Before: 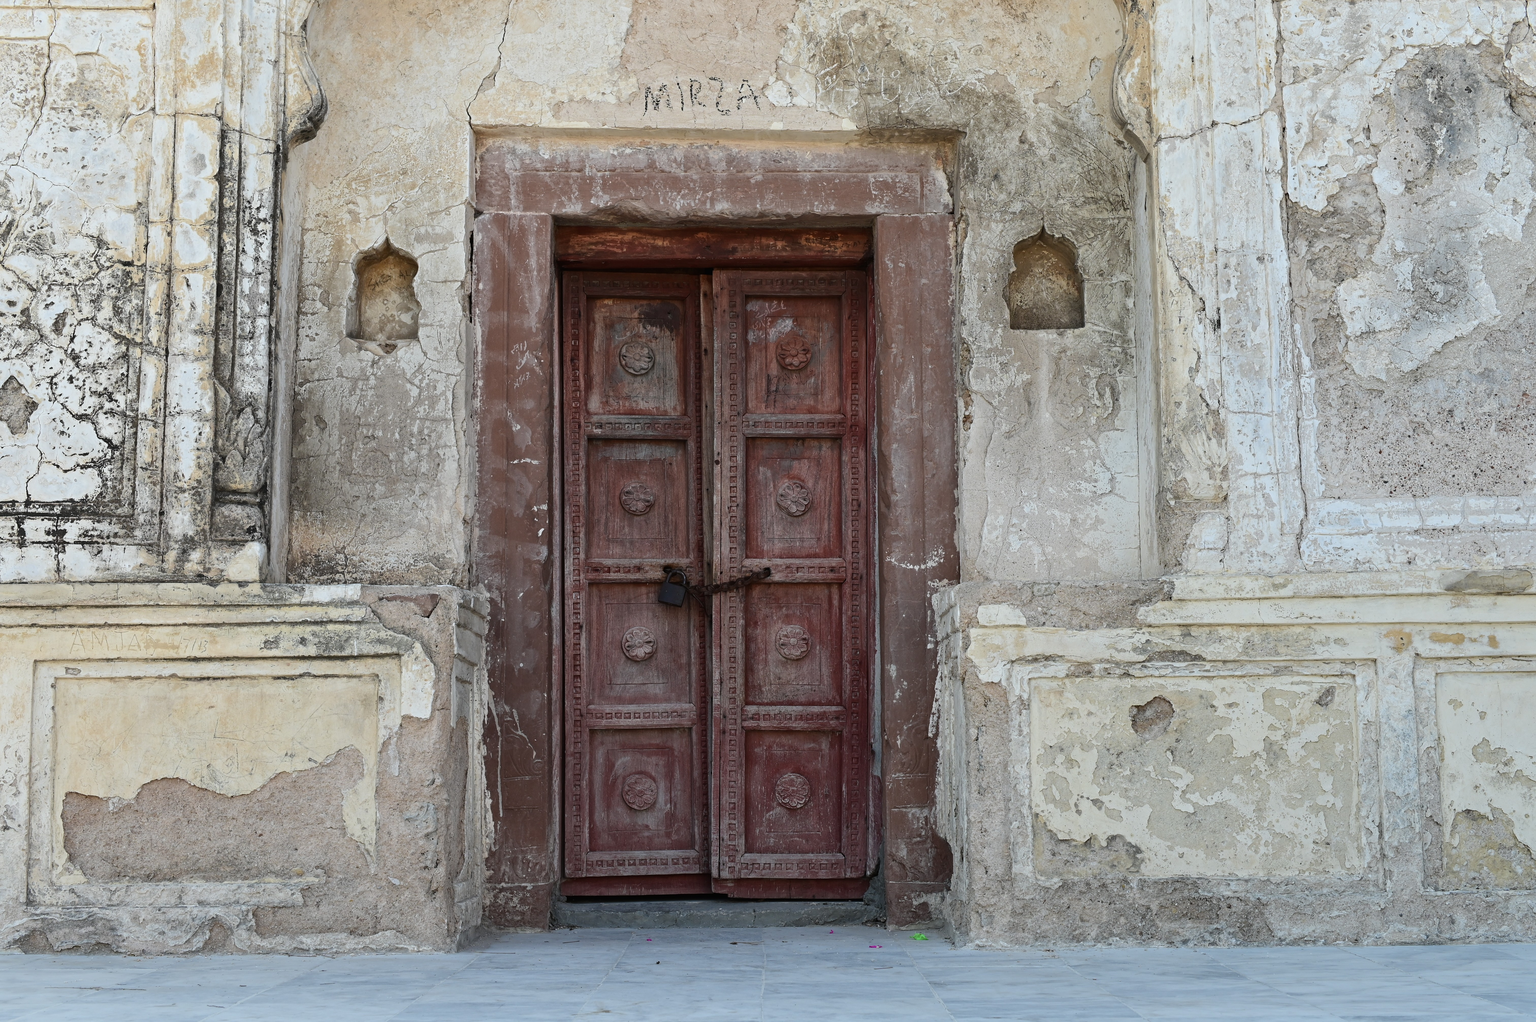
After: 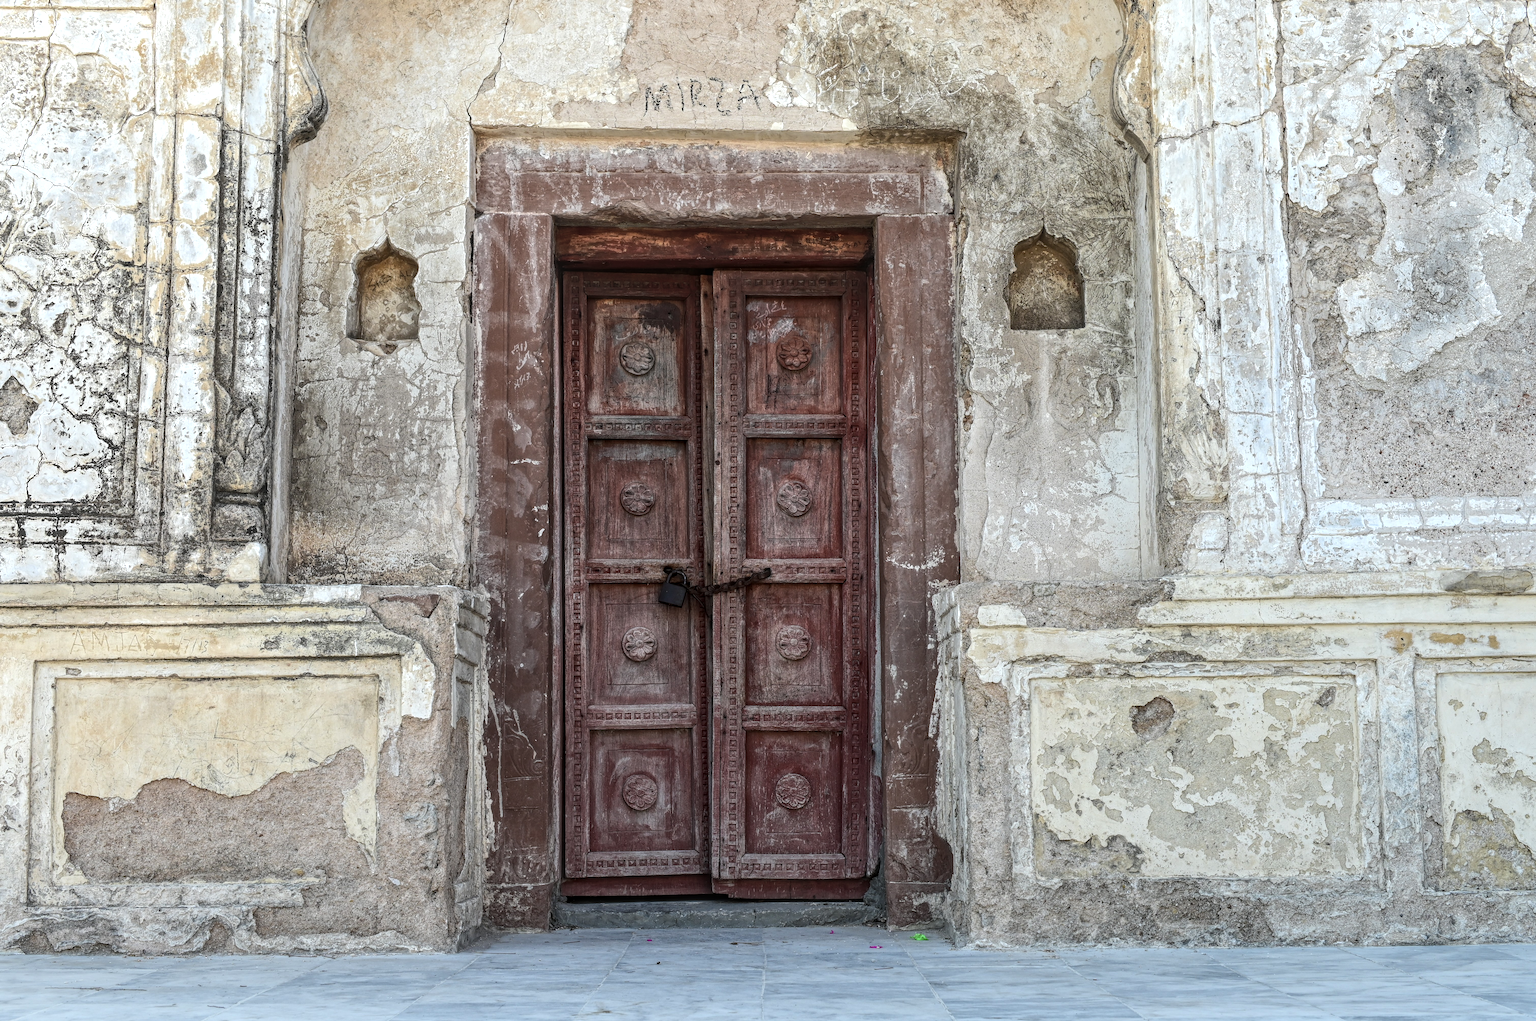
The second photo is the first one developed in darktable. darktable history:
local contrast: highlights 74%, shadows 55%, detail 176%, midtone range 0.207
tone equalizer: -8 EV -0.417 EV, -7 EV -0.389 EV, -6 EV -0.333 EV, -5 EV -0.222 EV, -3 EV 0.222 EV, -2 EV 0.333 EV, -1 EV 0.389 EV, +0 EV 0.417 EV, edges refinement/feathering 500, mask exposure compensation -1.57 EV, preserve details no
